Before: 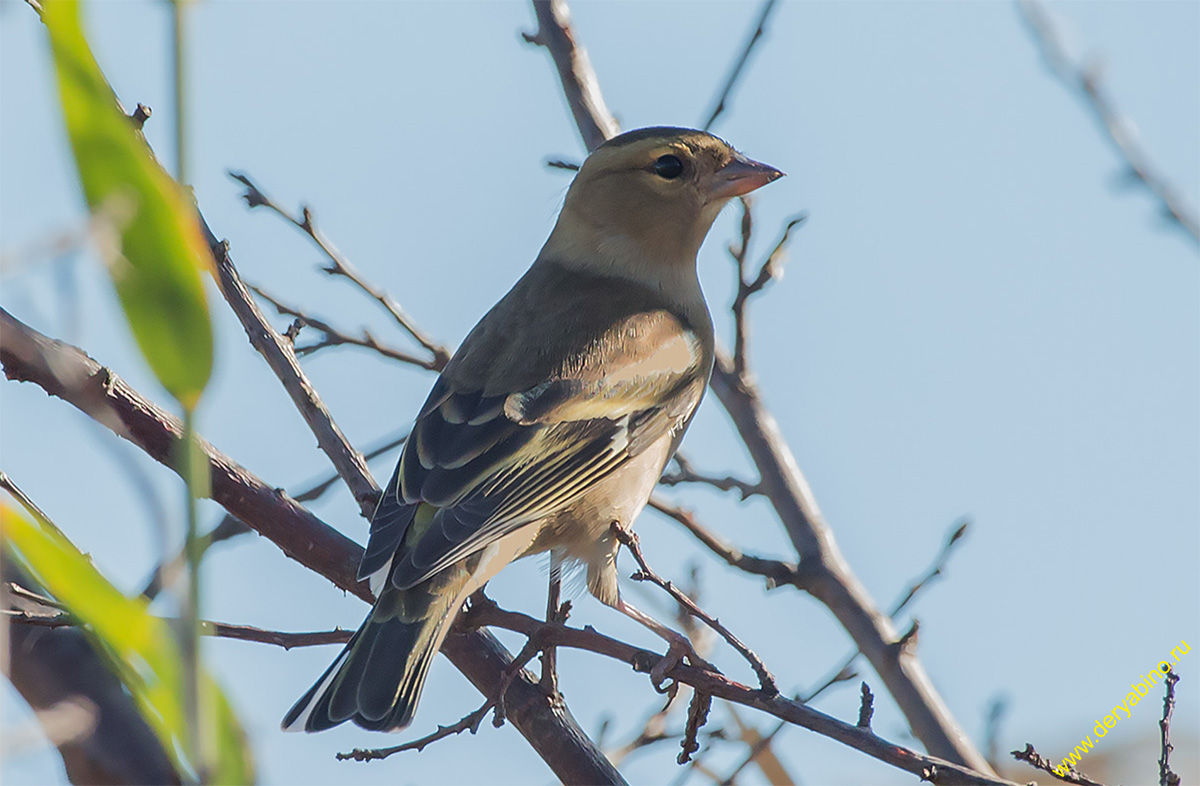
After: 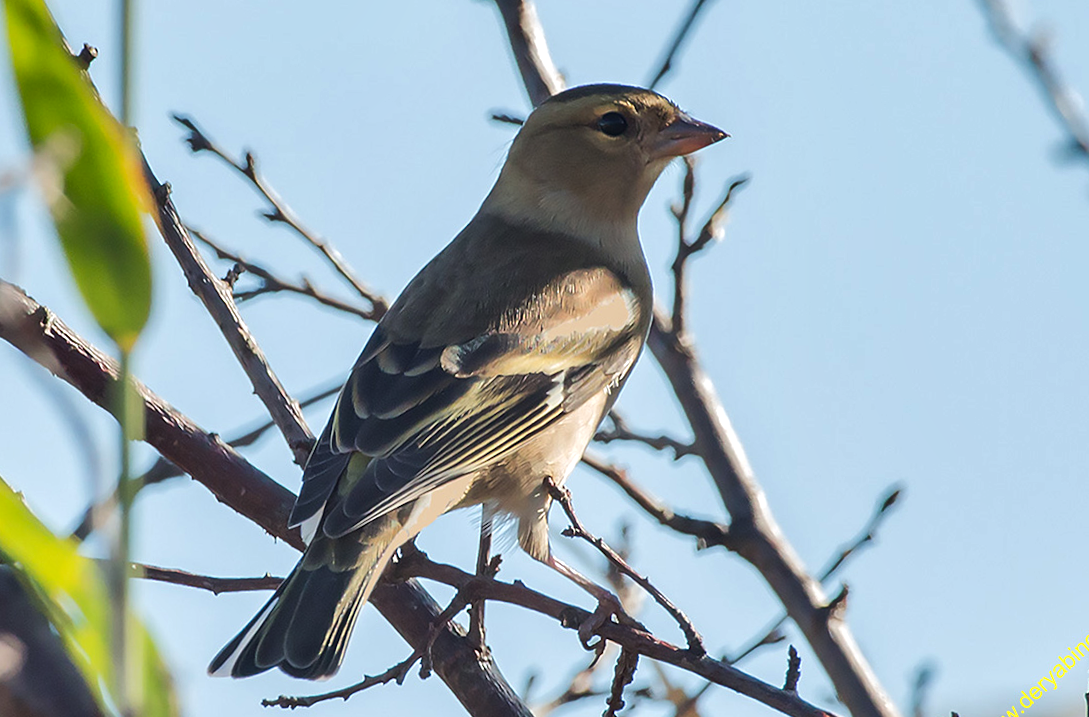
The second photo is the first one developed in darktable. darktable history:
tone equalizer: -8 EV -0.399 EV, -7 EV -0.363 EV, -6 EV -0.359 EV, -5 EV -0.209 EV, -3 EV 0.248 EV, -2 EV 0.332 EV, -1 EV 0.407 EV, +0 EV 0.446 EV, edges refinement/feathering 500, mask exposure compensation -1.57 EV, preserve details no
shadows and highlights: shadows 32.75, highlights -46.44, compress 49.68%, highlights color adjustment 52.7%, soften with gaussian
crop and rotate: angle -1.84°, left 3.156%, top 3.668%, right 1.619%, bottom 0.612%
